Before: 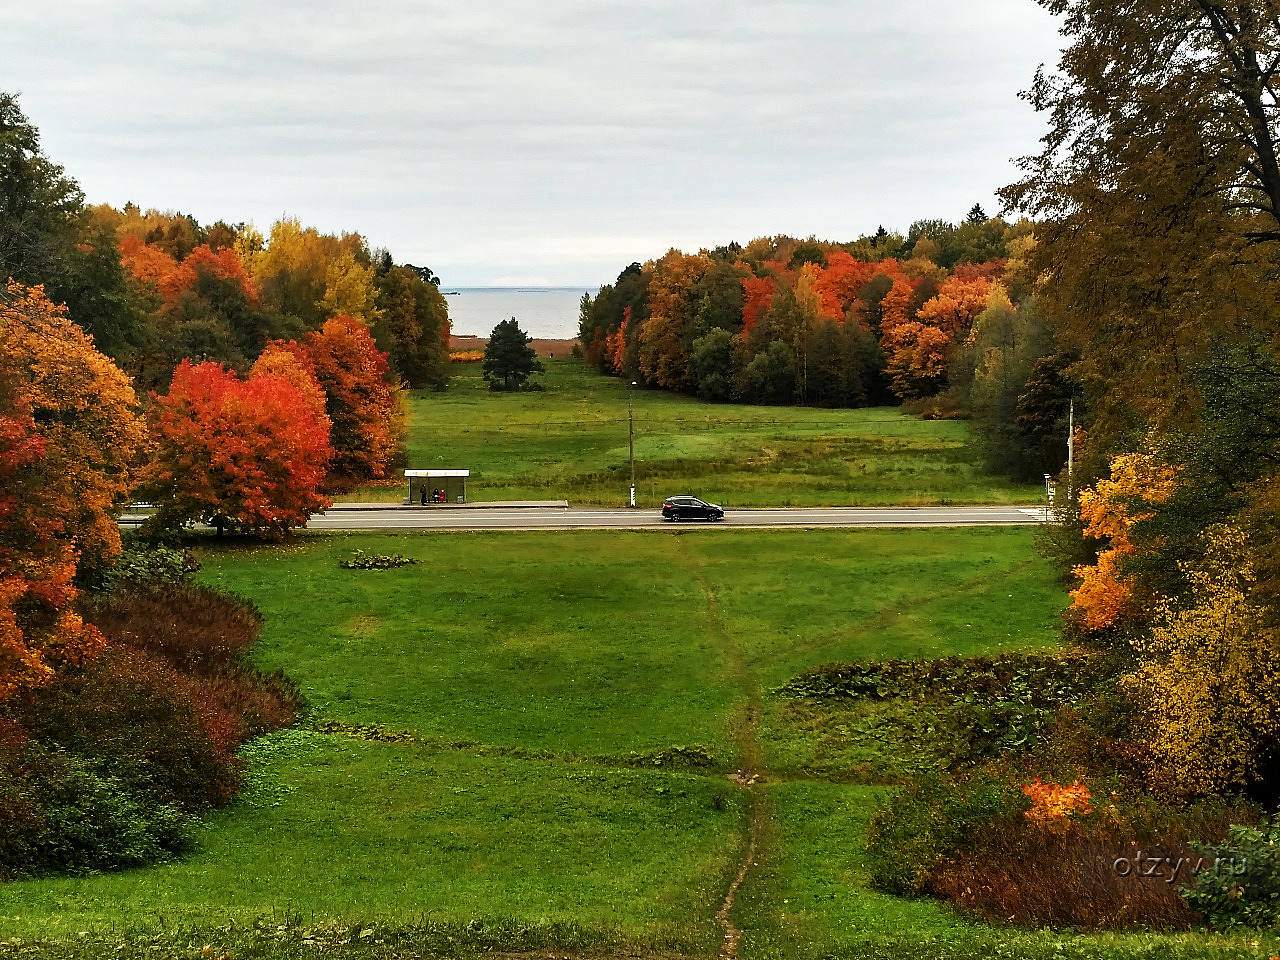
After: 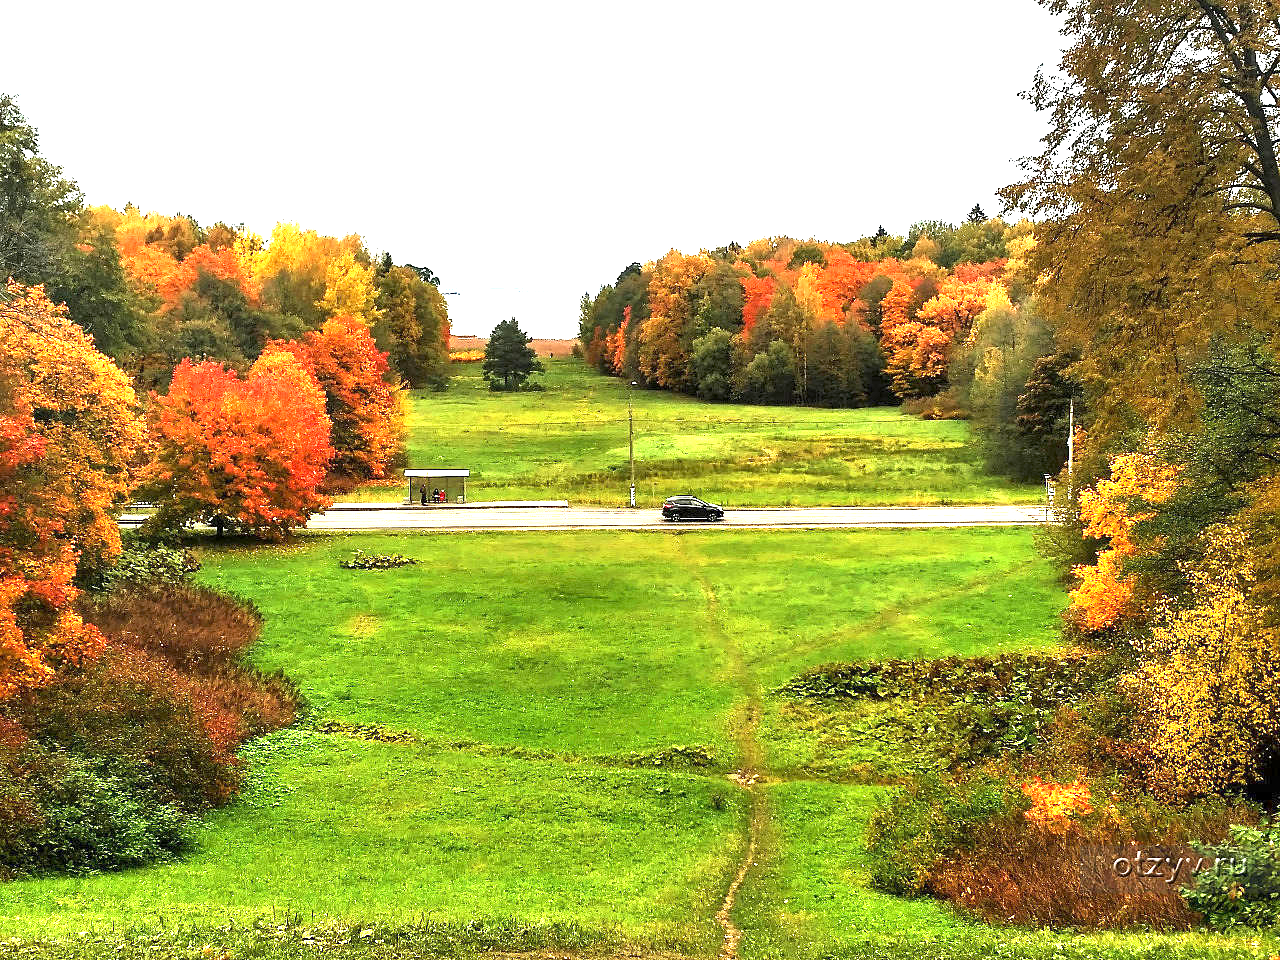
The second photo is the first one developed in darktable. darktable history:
exposure: exposure 2.044 EV, compensate highlight preservation false
